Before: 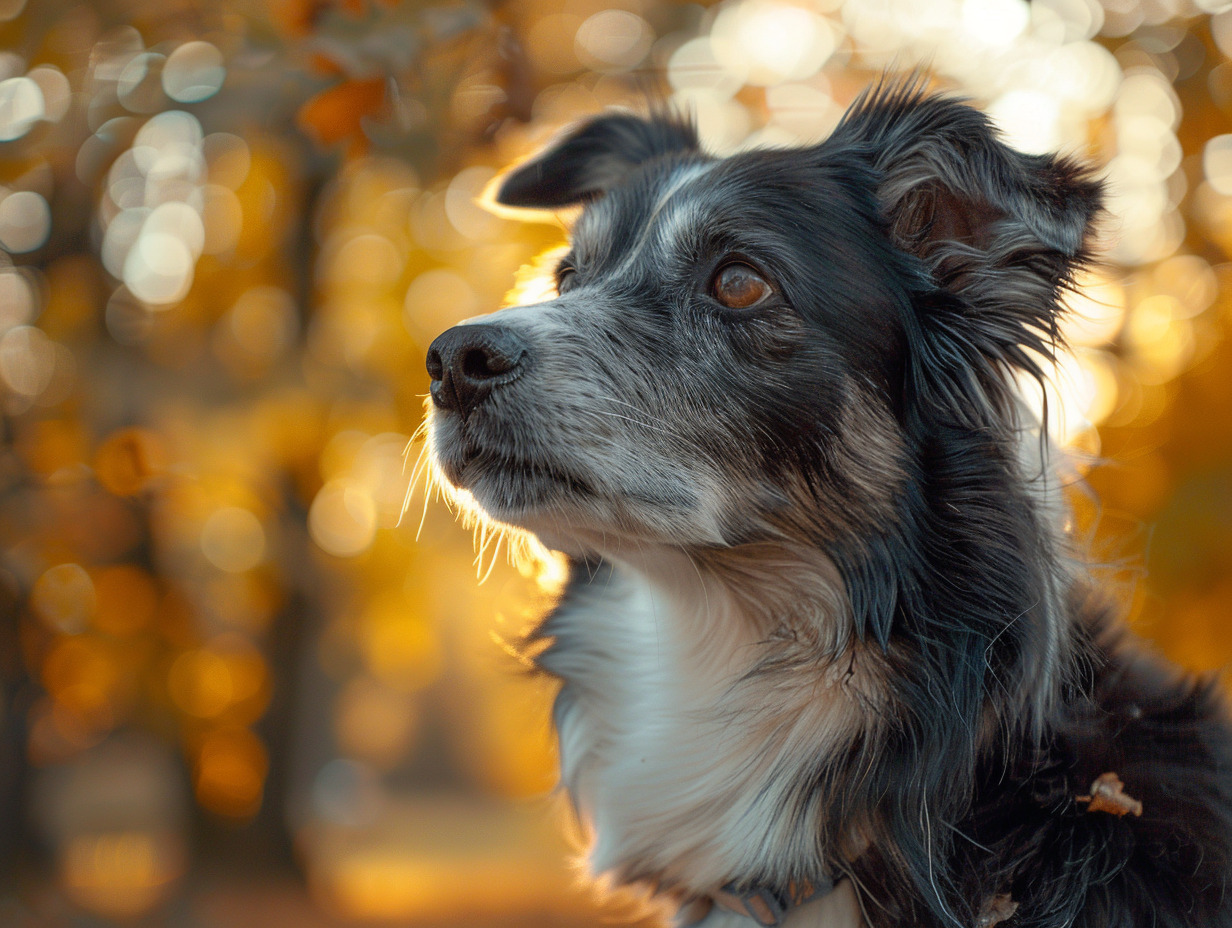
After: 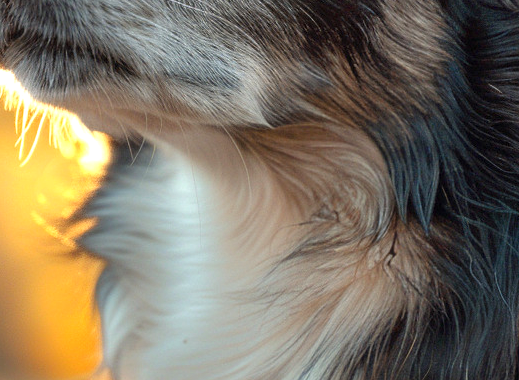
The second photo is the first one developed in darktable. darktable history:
crop: left 37.221%, top 45.169%, right 20.63%, bottom 13.777%
exposure: exposure 0.556 EV, compensate highlight preservation false
